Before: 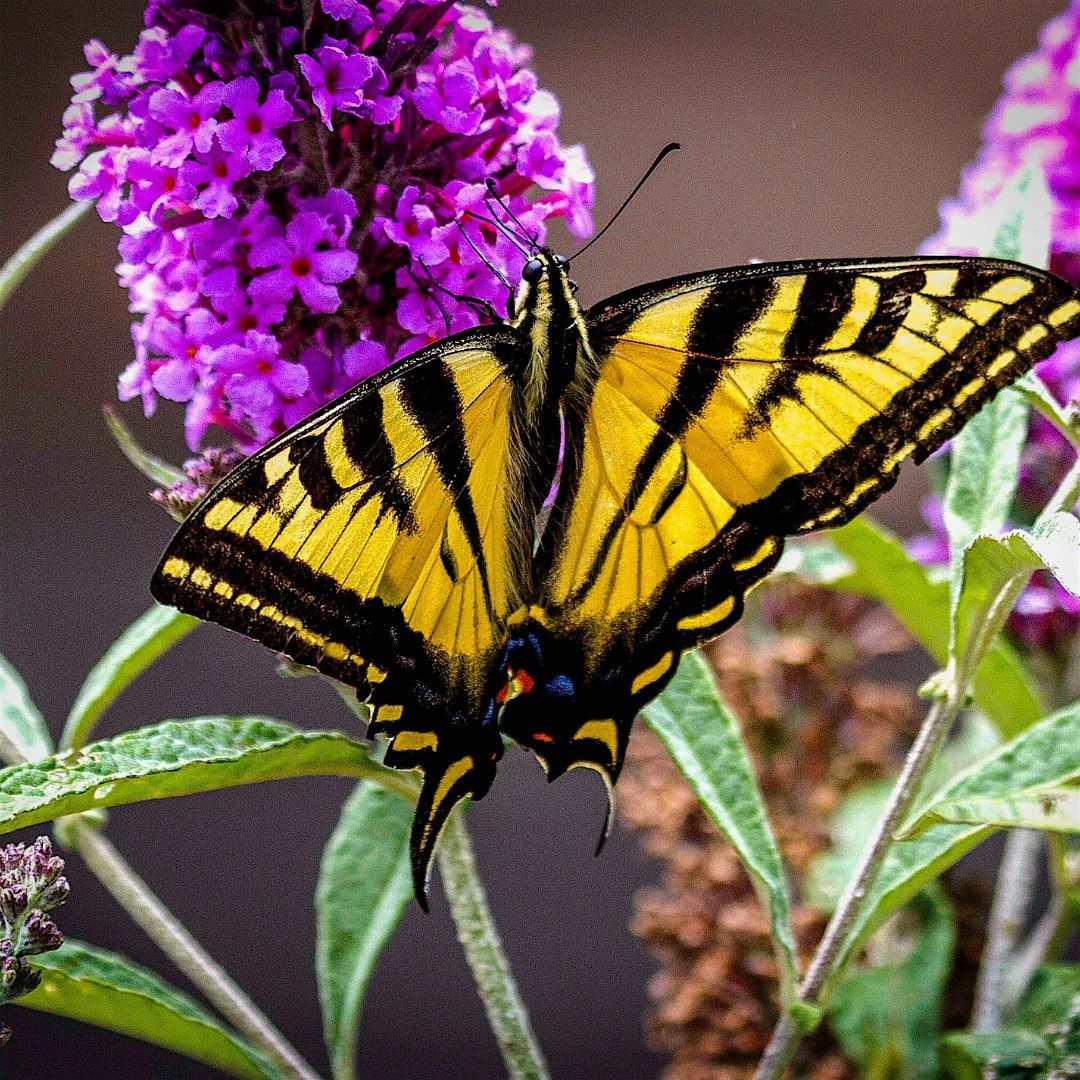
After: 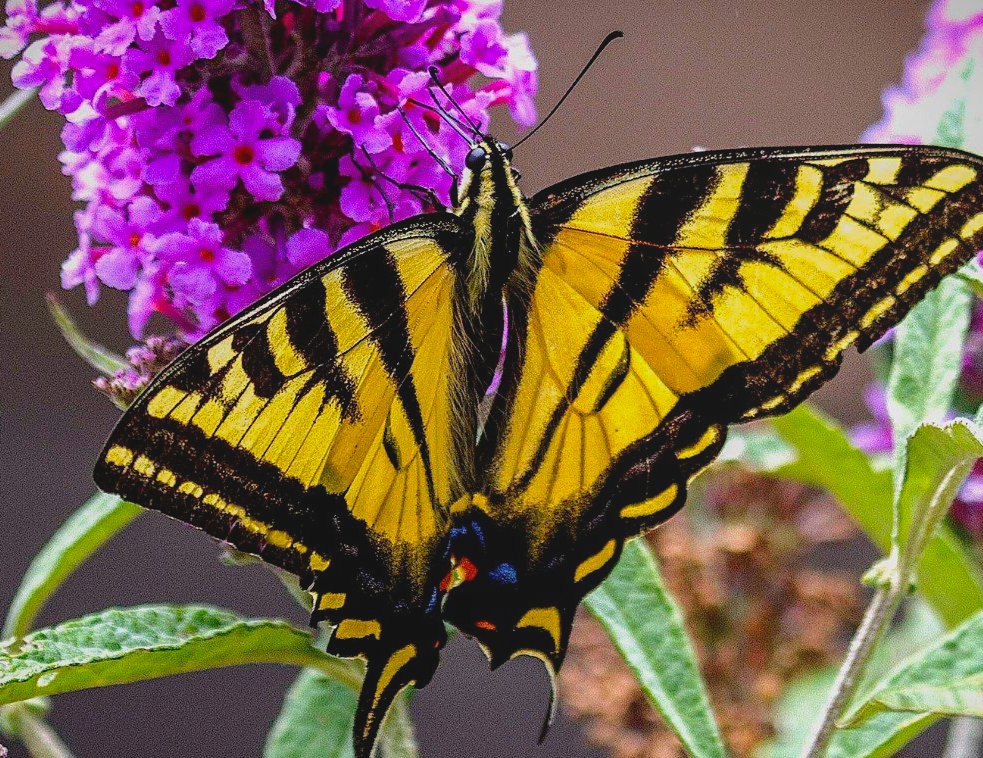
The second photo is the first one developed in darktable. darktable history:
exposure: compensate exposure bias true, compensate highlight preservation false
crop: left 5.356%, top 10.391%, right 3.567%, bottom 19.35%
levels: levels [0, 0.492, 0.984]
local contrast: highlights 70%, shadows 67%, detail 80%, midtone range 0.327
